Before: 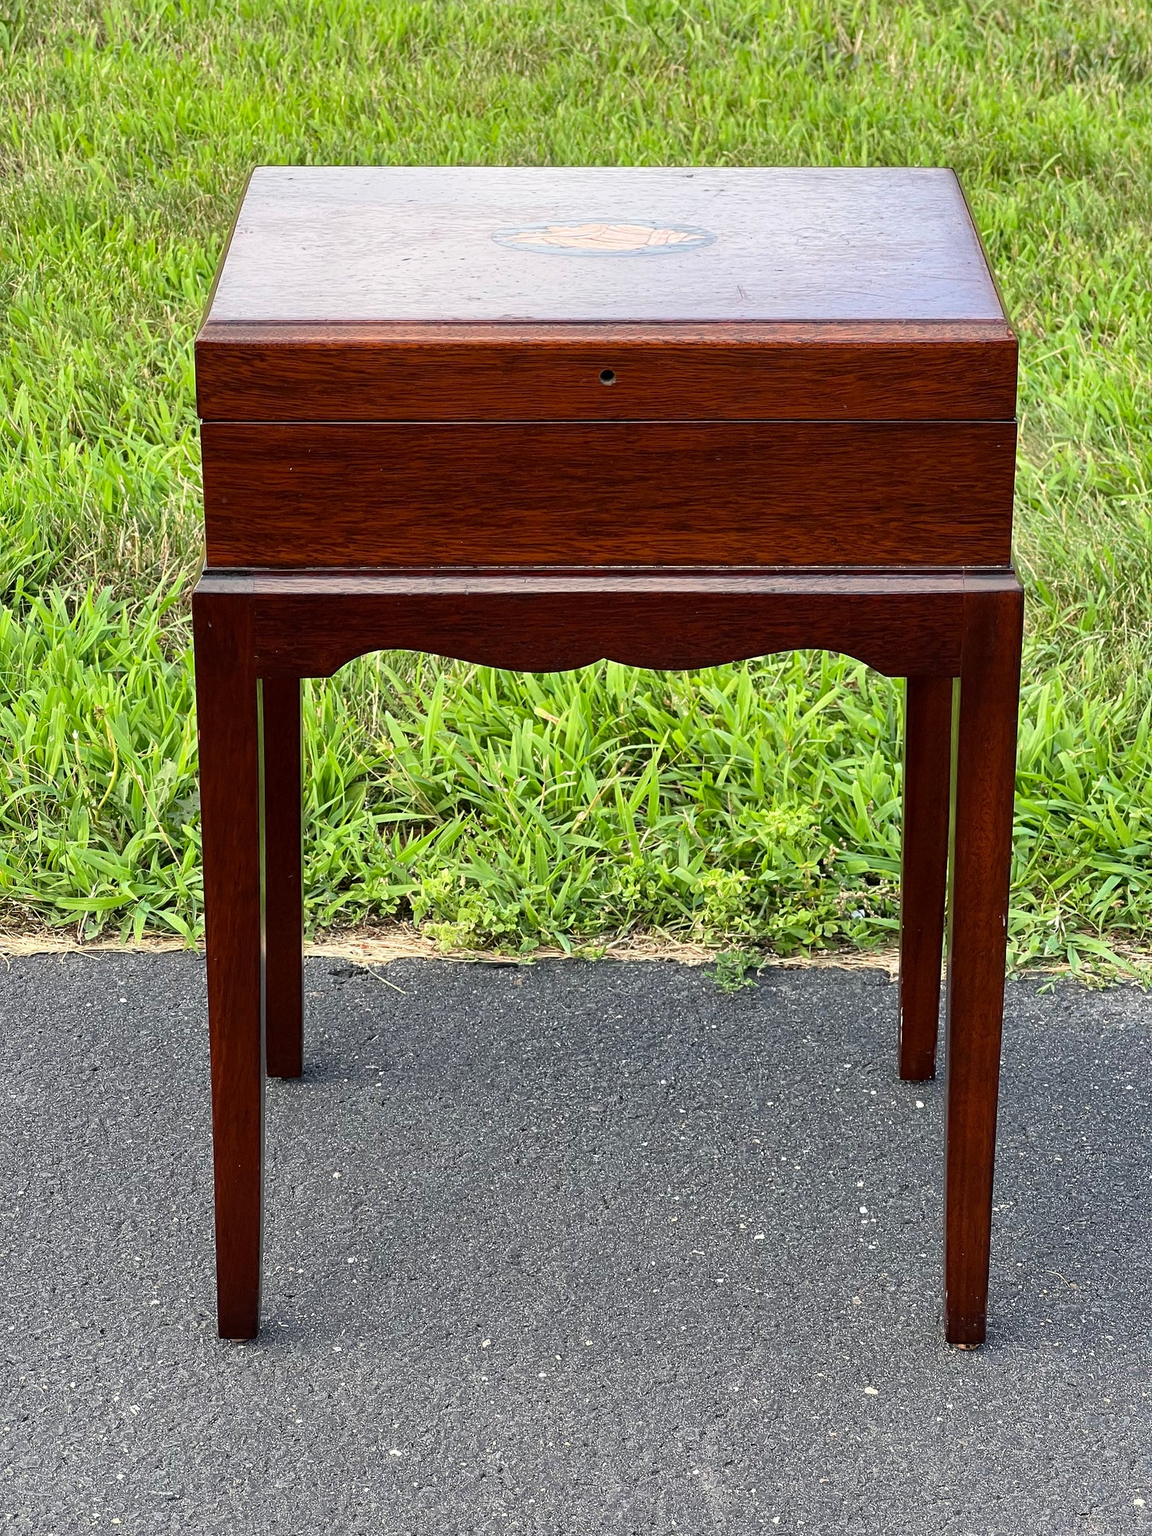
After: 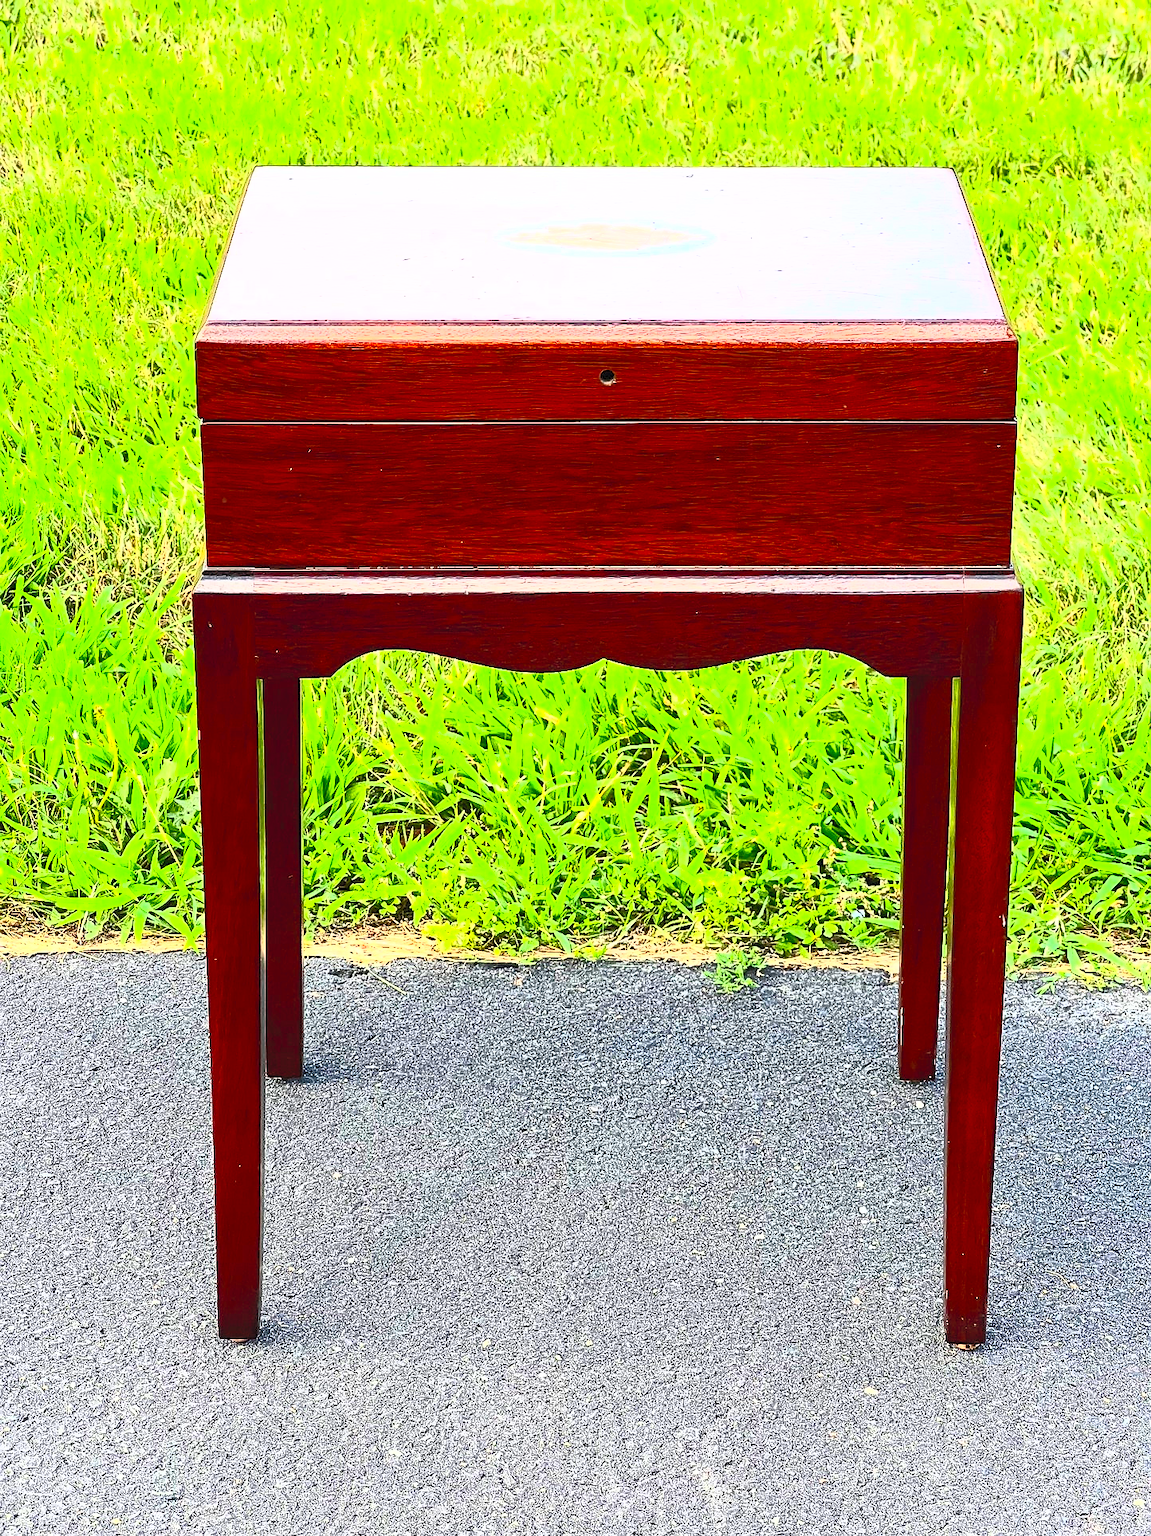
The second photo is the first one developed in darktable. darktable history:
contrast brightness saturation: contrast 1, brightness 1, saturation 1
sharpen: radius 0.969, amount 0.604
